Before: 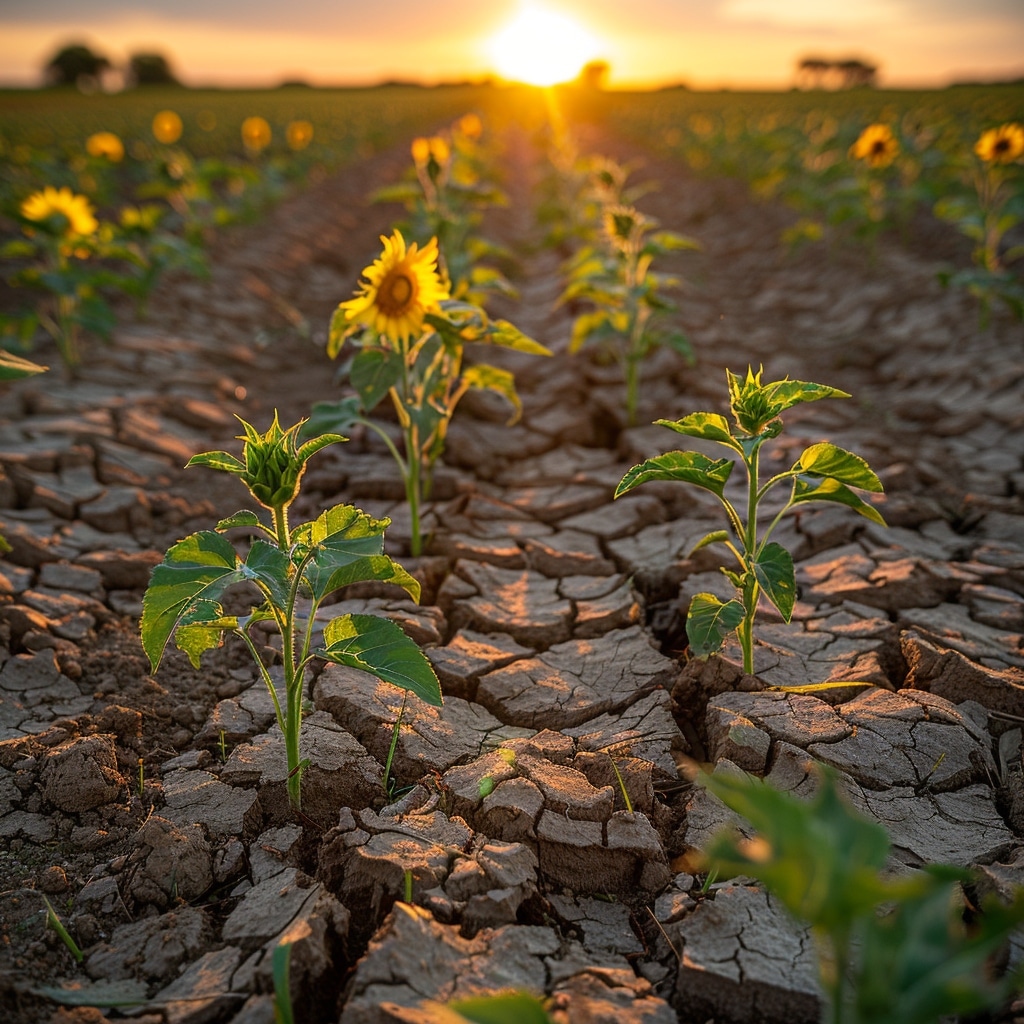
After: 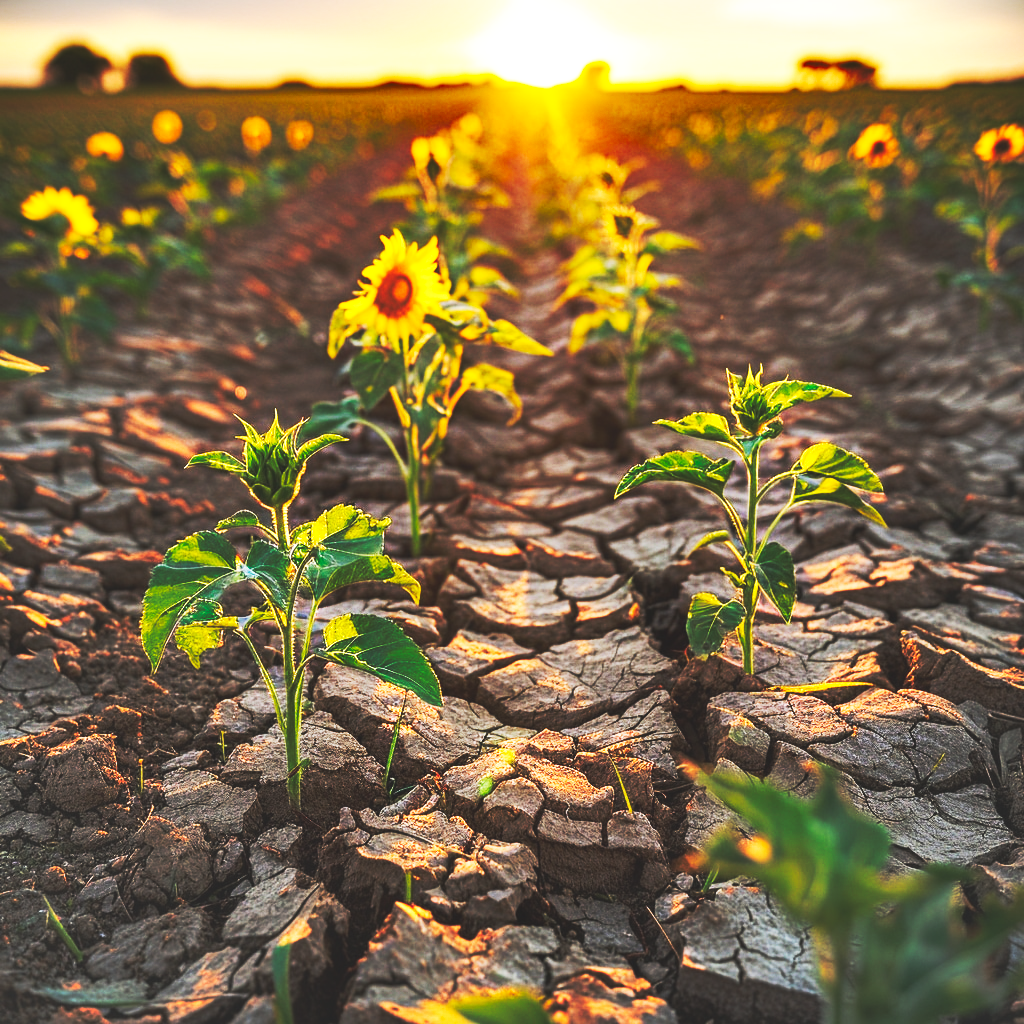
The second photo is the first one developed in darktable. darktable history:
base curve: curves: ch0 [(0, 0.015) (0.085, 0.116) (0.134, 0.298) (0.19, 0.545) (0.296, 0.764) (0.599, 0.982) (1, 1)], preserve colors none
shadows and highlights: shadows 60, highlights -60.23, soften with gaussian
